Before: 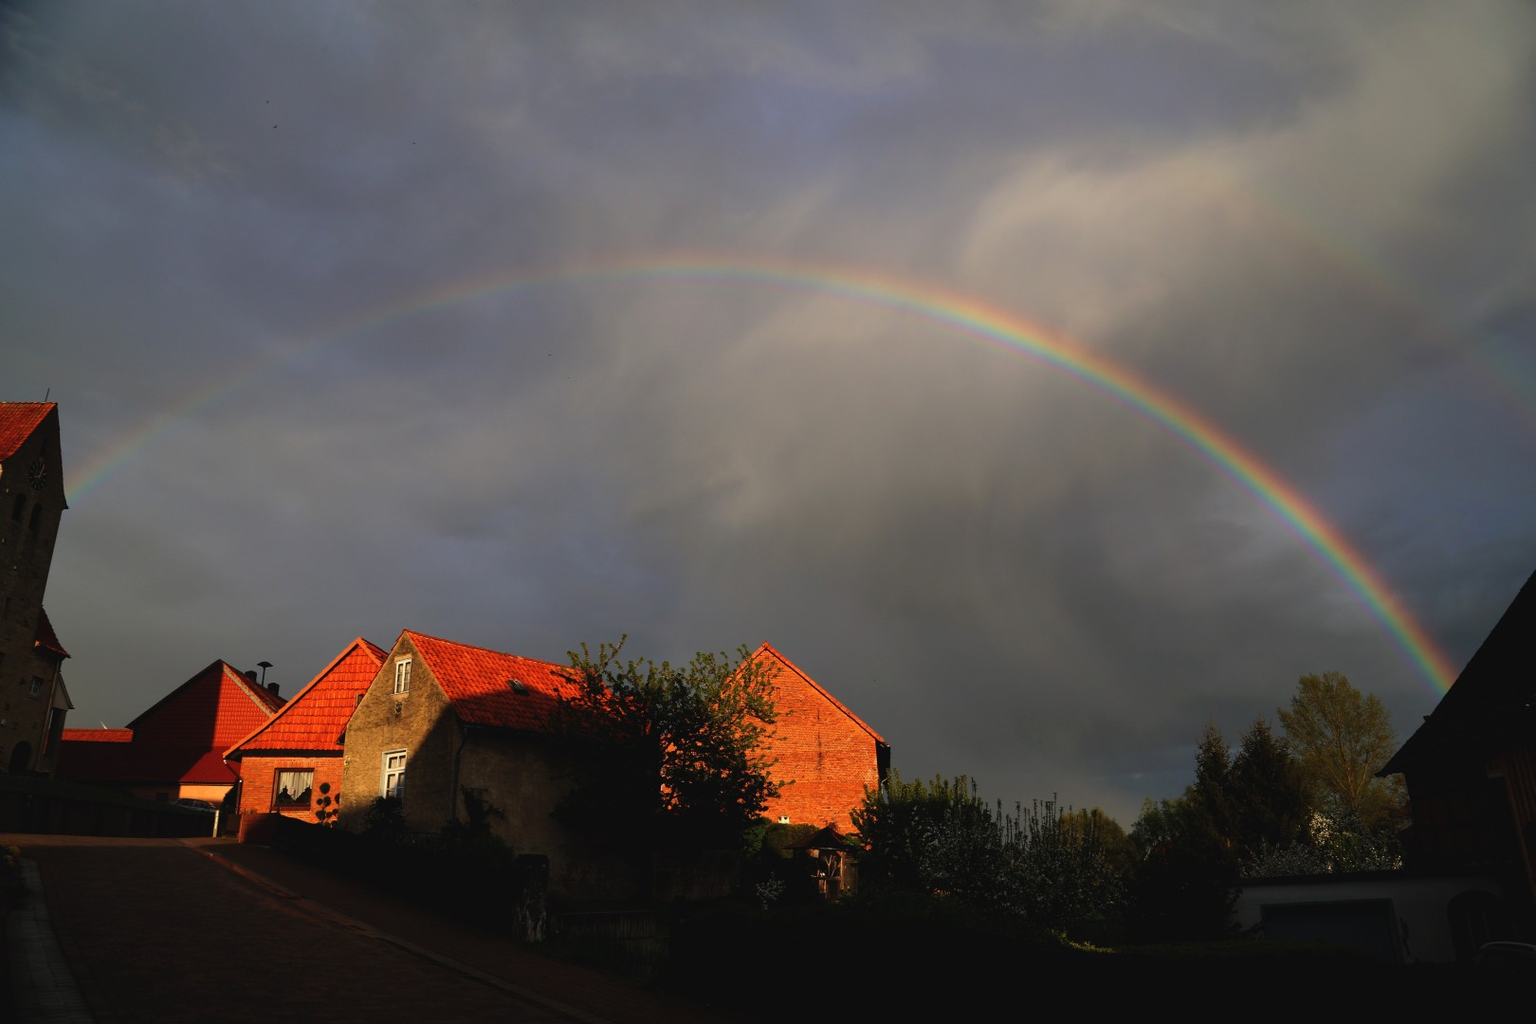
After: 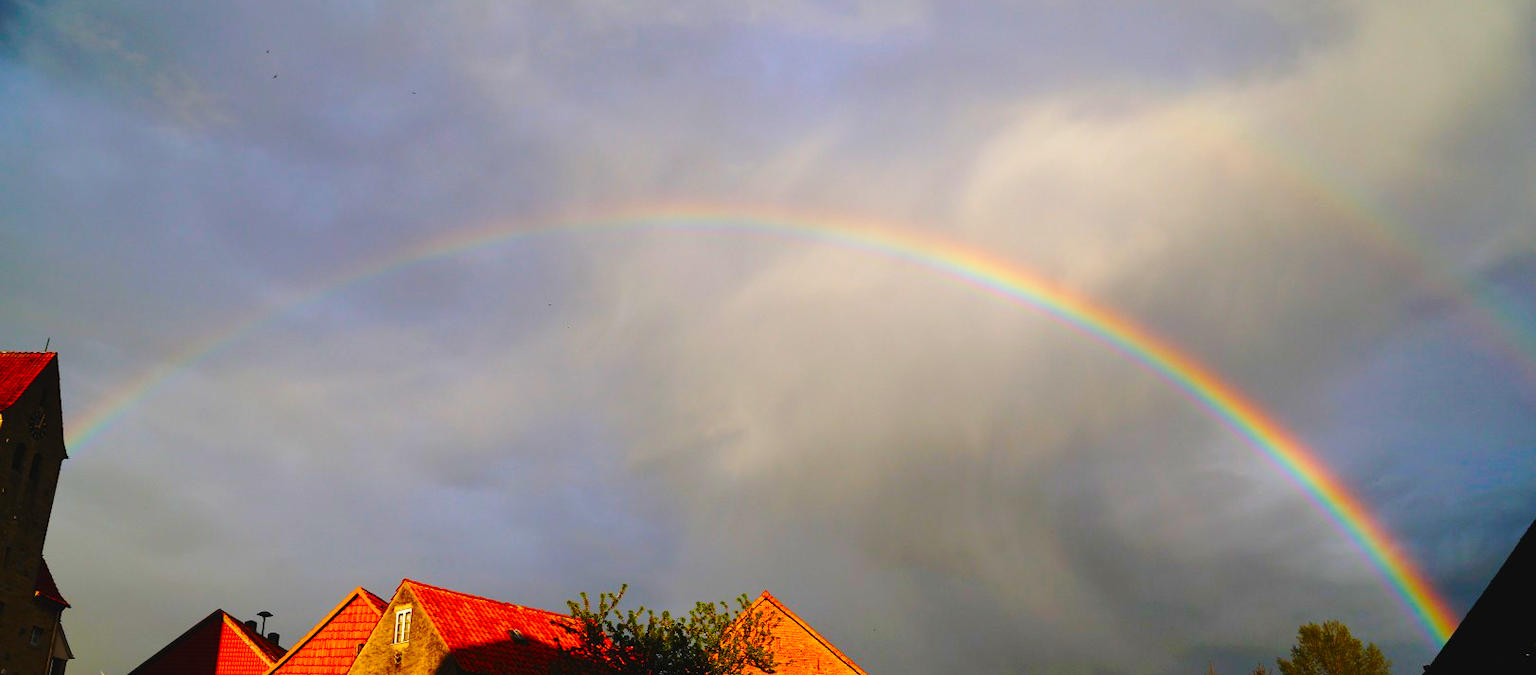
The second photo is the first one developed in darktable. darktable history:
crop and rotate: top 4.925%, bottom 29.12%
color balance rgb: linear chroma grading › global chroma 15.617%, perceptual saturation grading › global saturation 27.414%, perceptual saturation grading › highlights -28.609%, perceptual saturation grading › mid-tones 15.799%, perceptual saturation grading › shadows 32.781%
base curve: curves: ch0 [(0, 0) (0.032, 0.037) (0.105, 0.228) (0.435, 0.76) (0.856, 0.983) (1, 1)], preserve colors none
